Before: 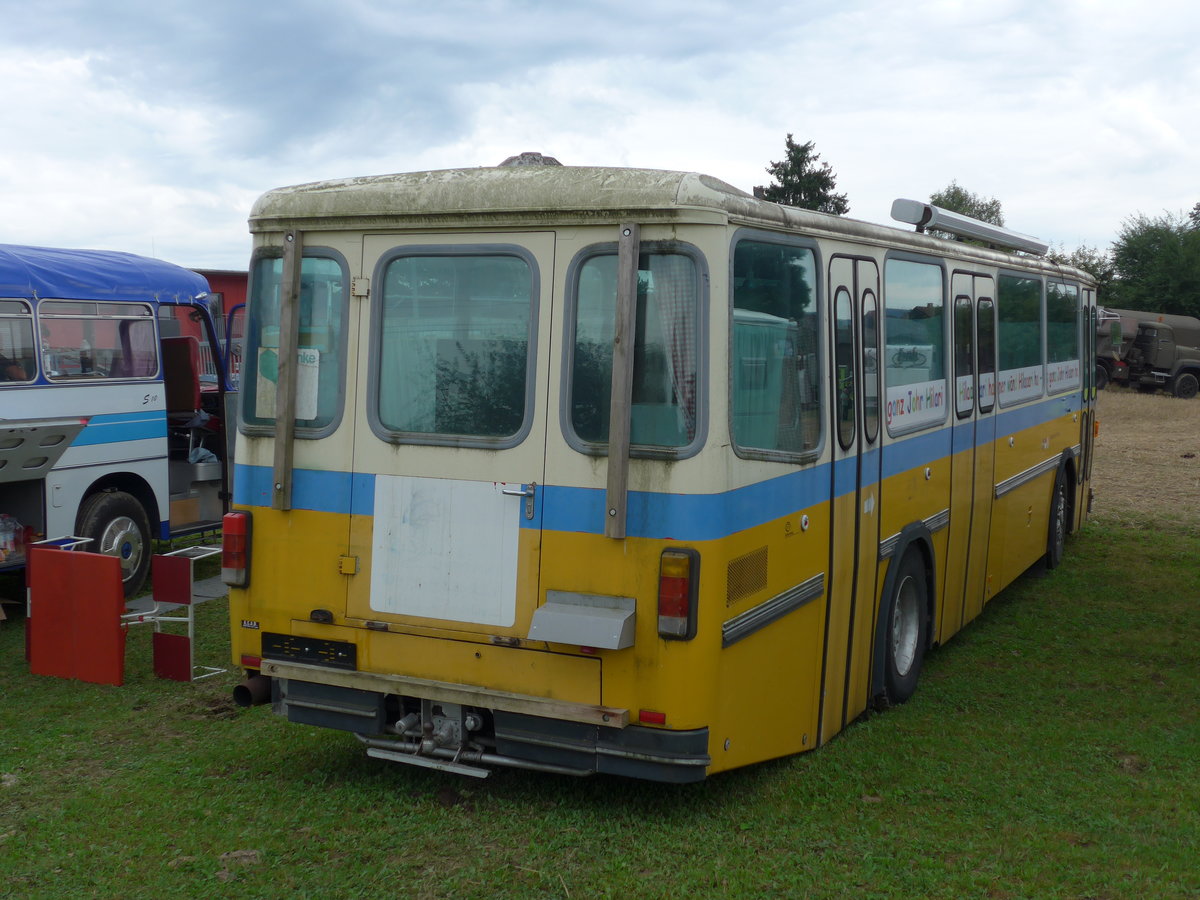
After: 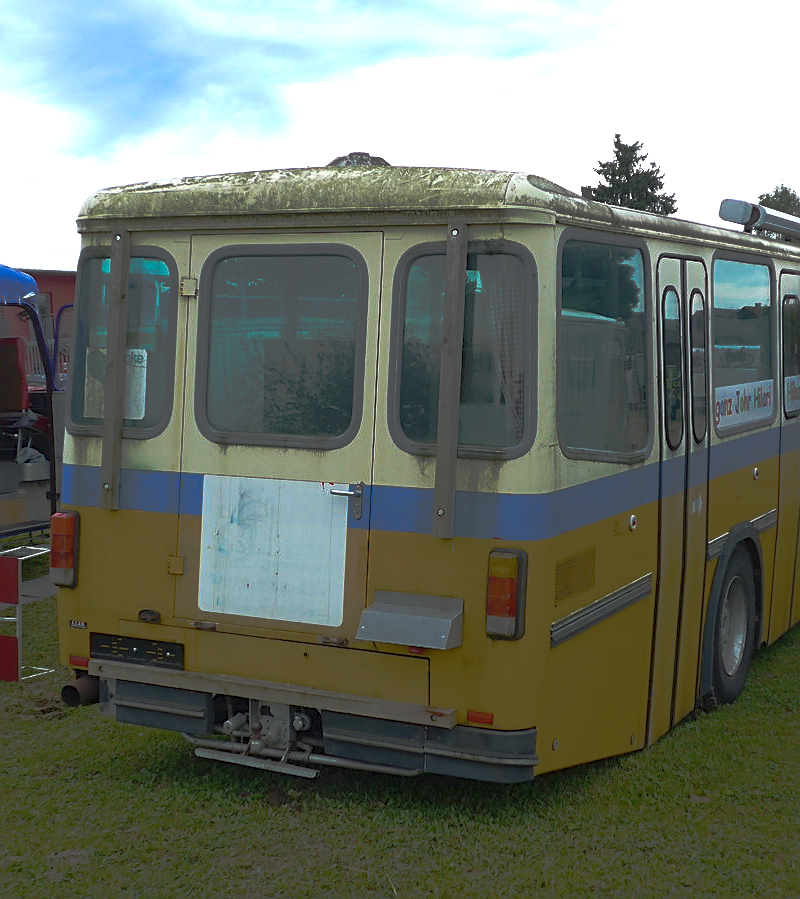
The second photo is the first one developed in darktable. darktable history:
sharpen: on, module defaults
exposure: compensate highlight preservation false
crop and rotate: left 14.354%, right 18.968%
tone curve: curves: ch0 [(0, 0) (0.003, 0.032) (0.53, 0.368) (0.901, 0.866) (1, 1)], preserve colors none
color balance rgb: perceptual saturation grading › global saturation 19.3%, perceptual brilliance grading › global brilliance -4.947%, perceptual brilliance grading › highlights 24.972%, perceptual brilliance grading › mid-tones 6.93%, perceptual brilliance grading › shadows -4.855%
